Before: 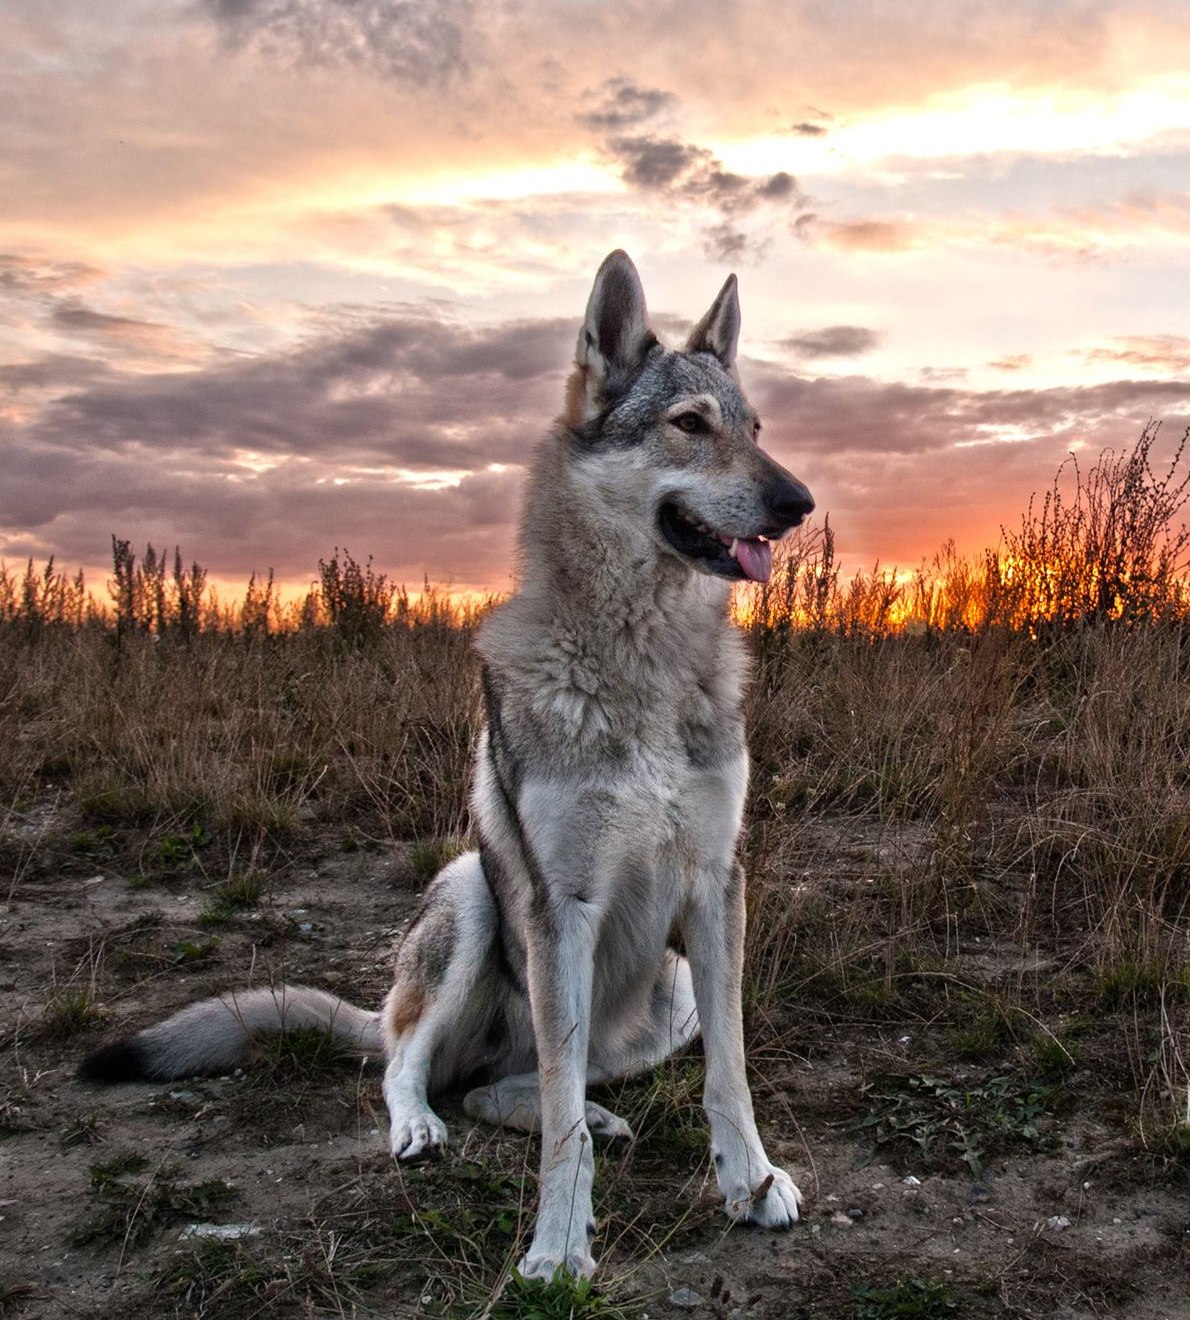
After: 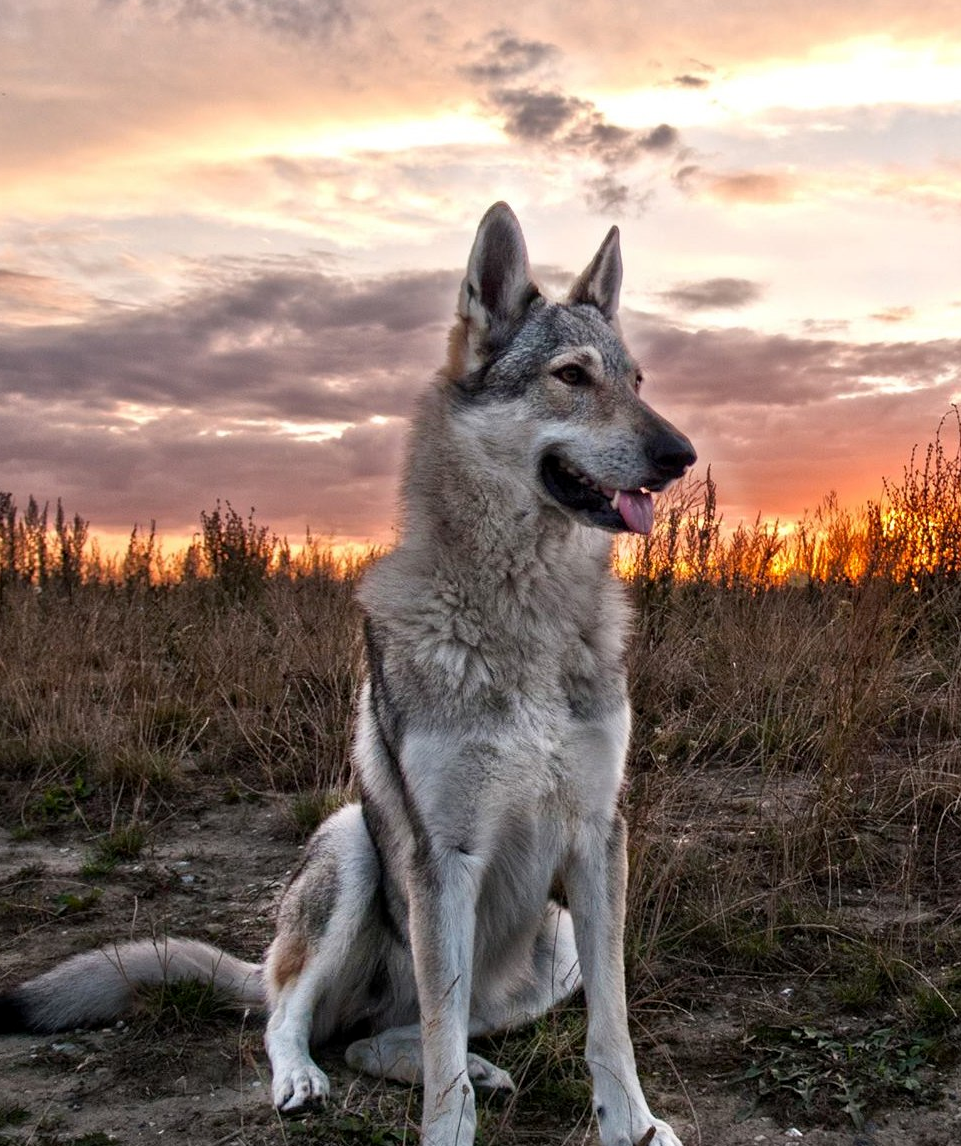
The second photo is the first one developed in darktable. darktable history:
crop: left 9.925%, top 3.647%, right 9.298%, bottom 9.496%
exposure: black level correction 0.001, compensate exposure bias true, compensate highlight preservation false
